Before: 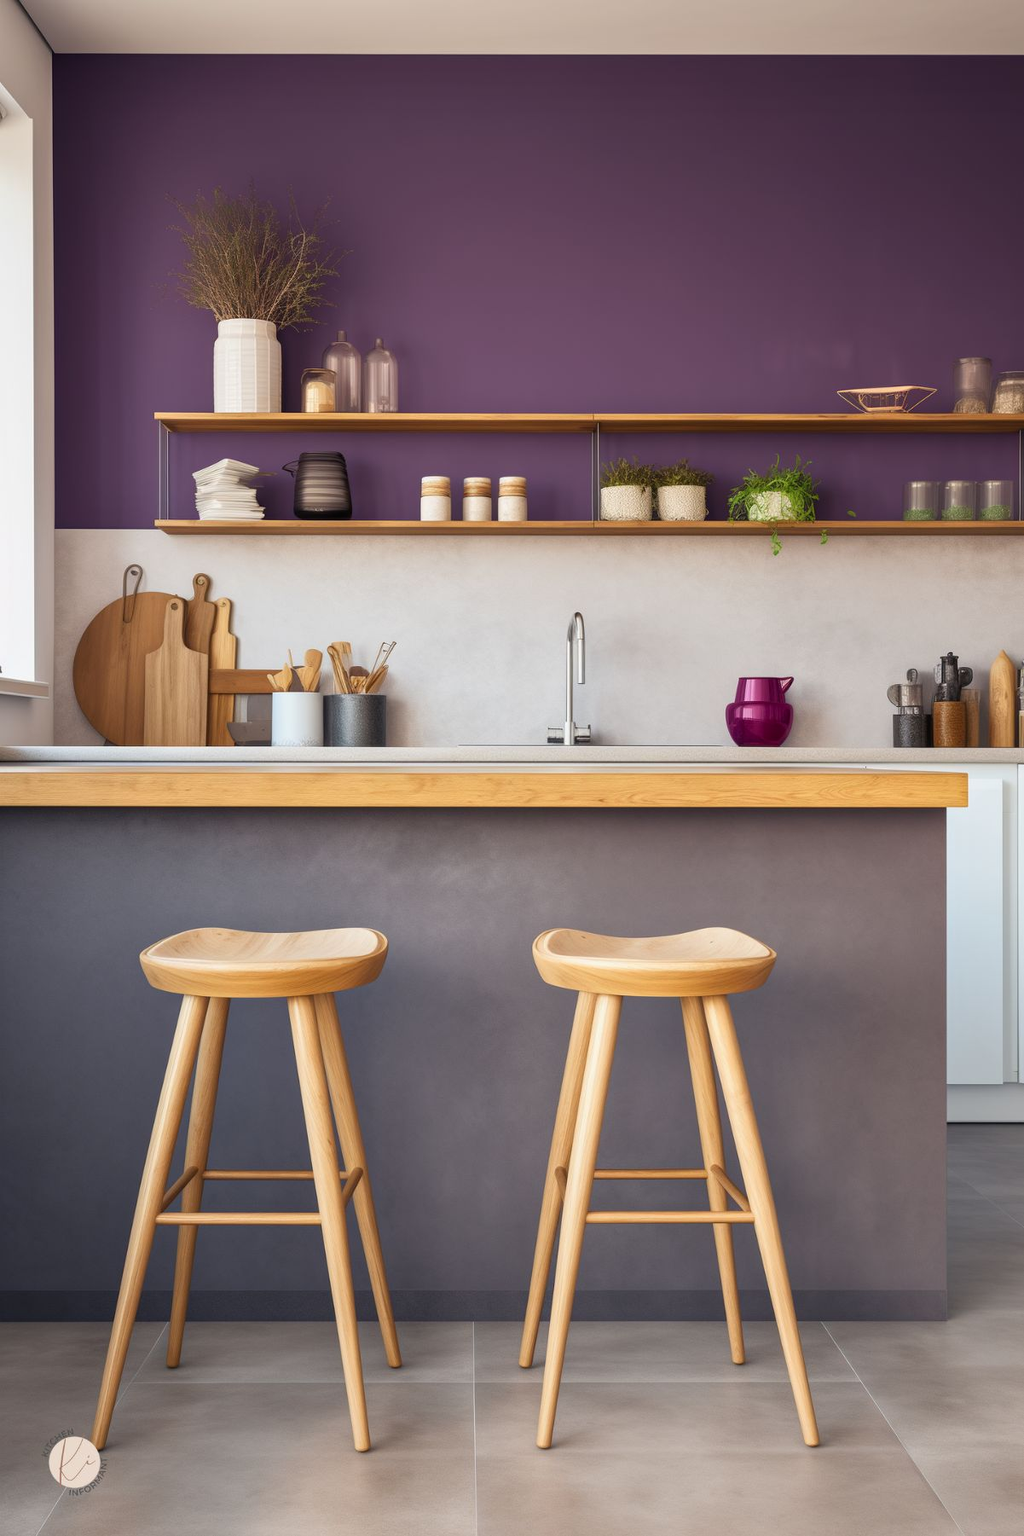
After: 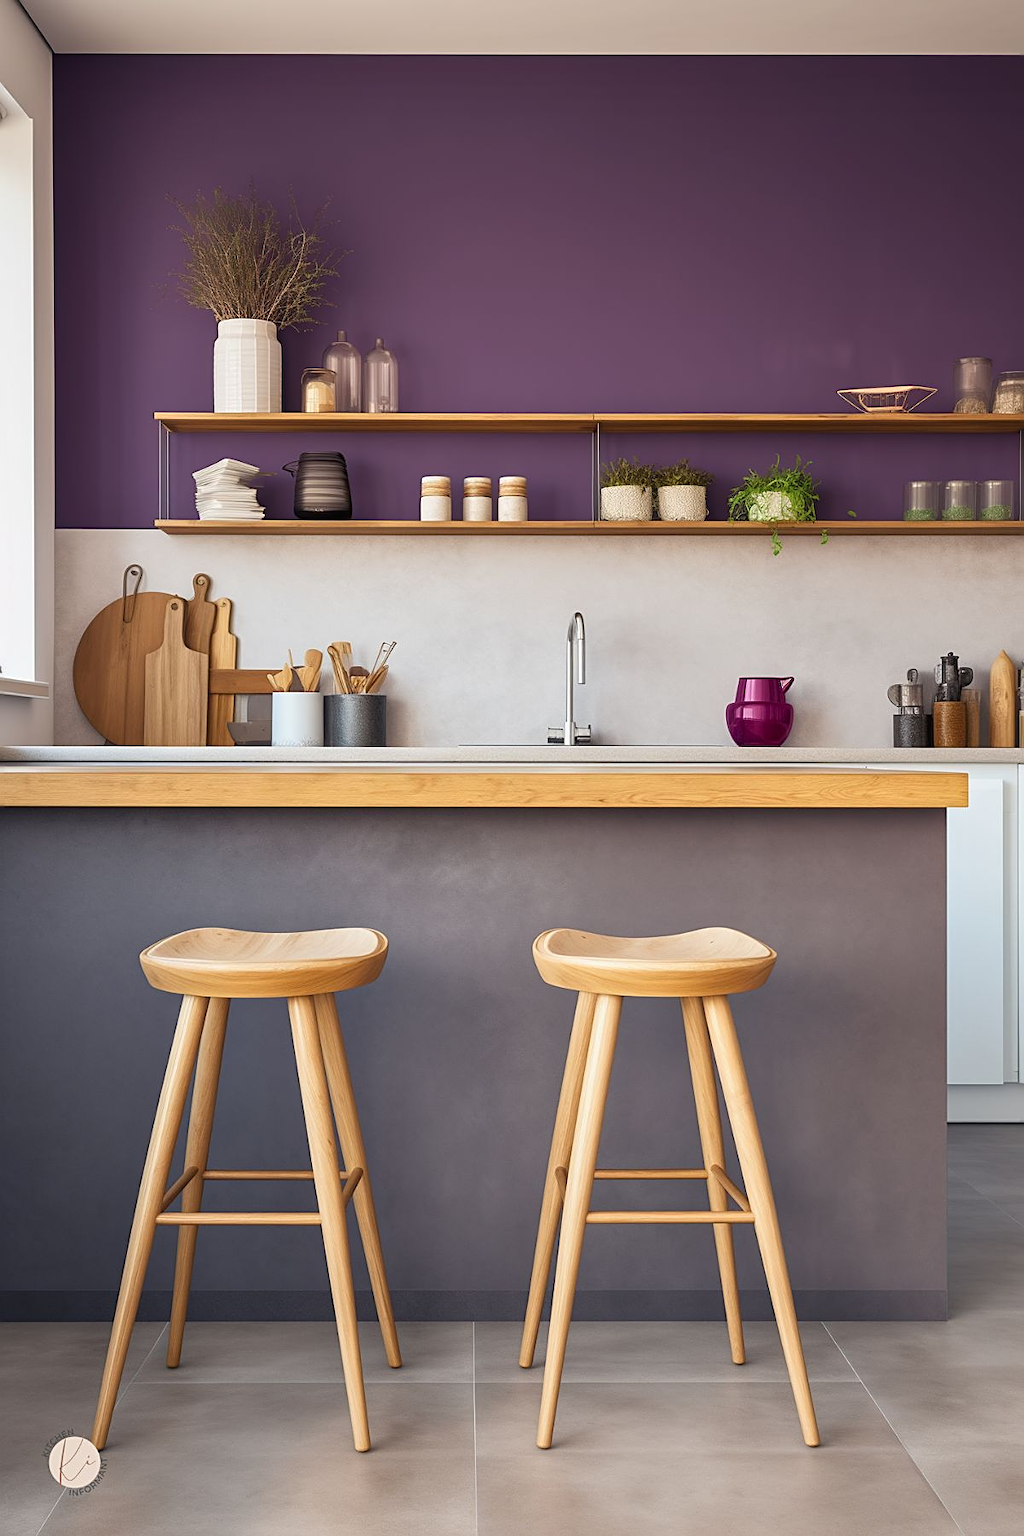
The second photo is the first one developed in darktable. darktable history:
color calibration: illuminant same as pipeline (D50), x 0.345, y 0.357, temperature 4986.67 K
sharpen: amount 0.571
